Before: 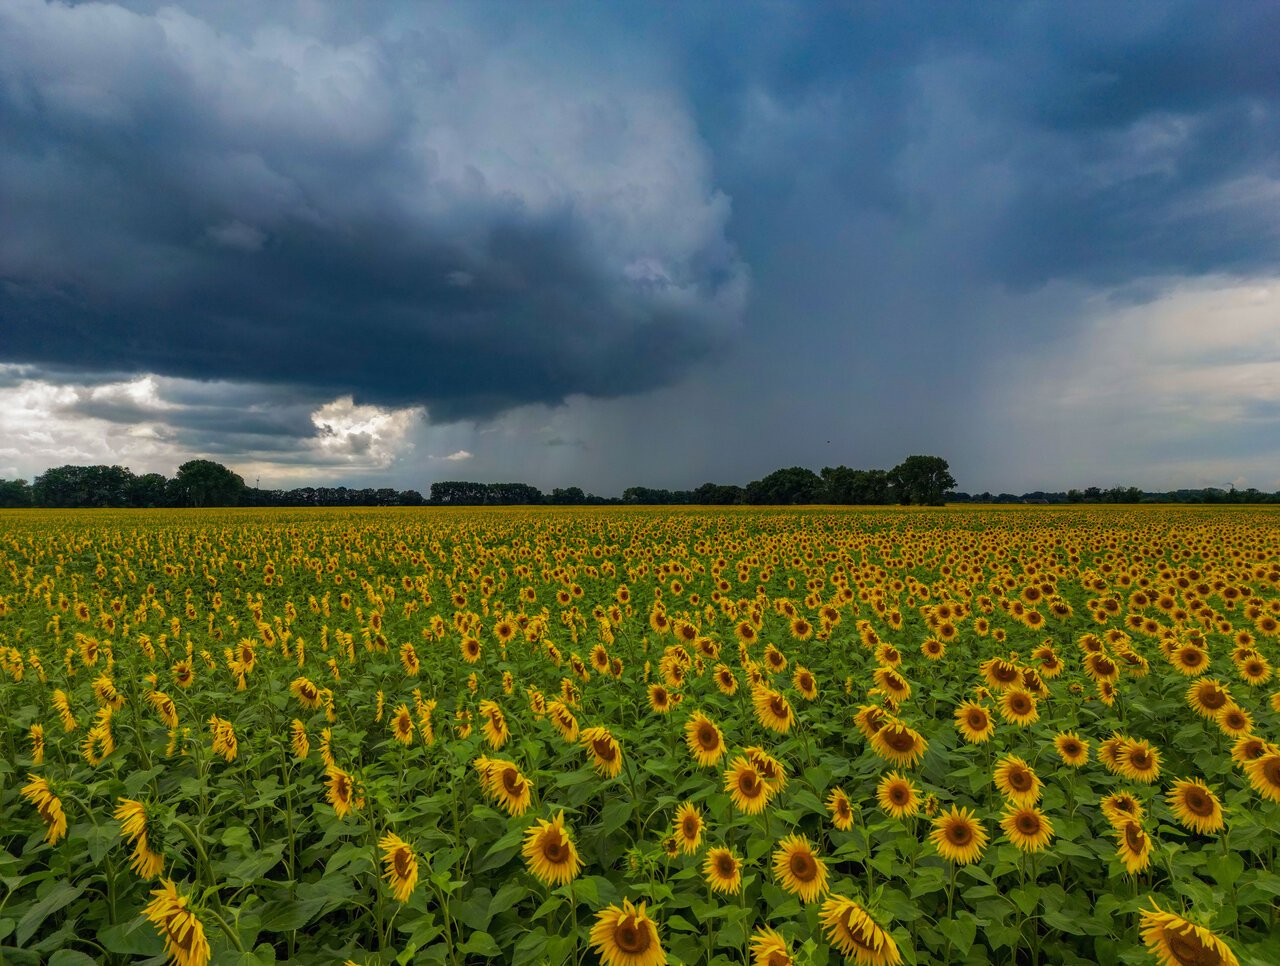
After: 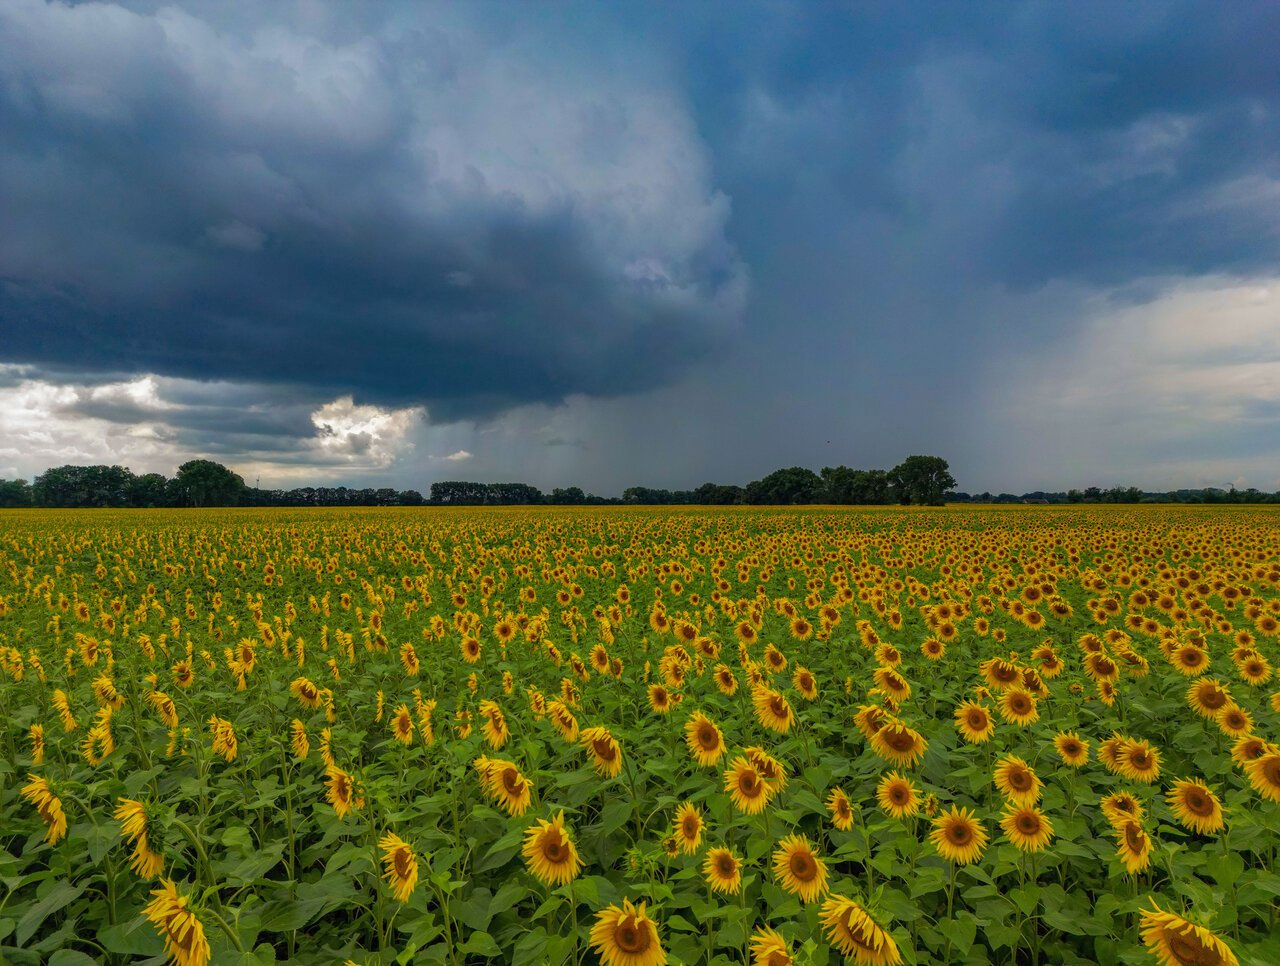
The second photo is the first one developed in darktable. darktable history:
white balance: emerald 1
rgb curve: curves: ch0 [(0, 0) (0.053, 0.068) (0.122, 0.128) (1, 1)]
